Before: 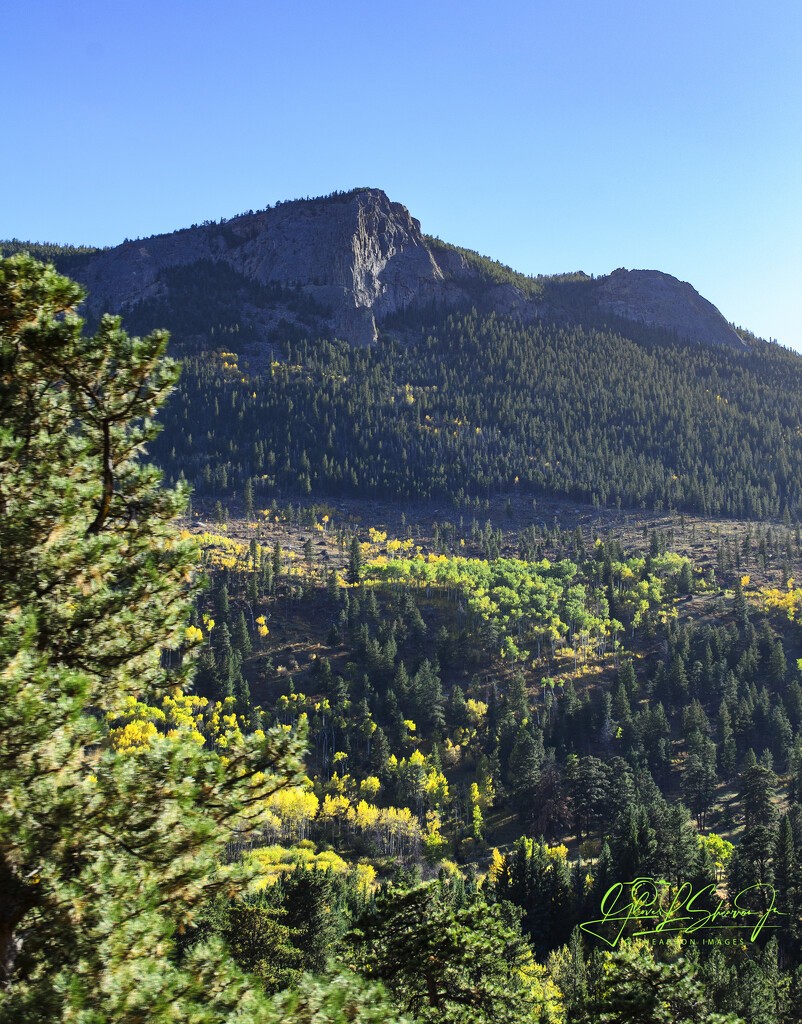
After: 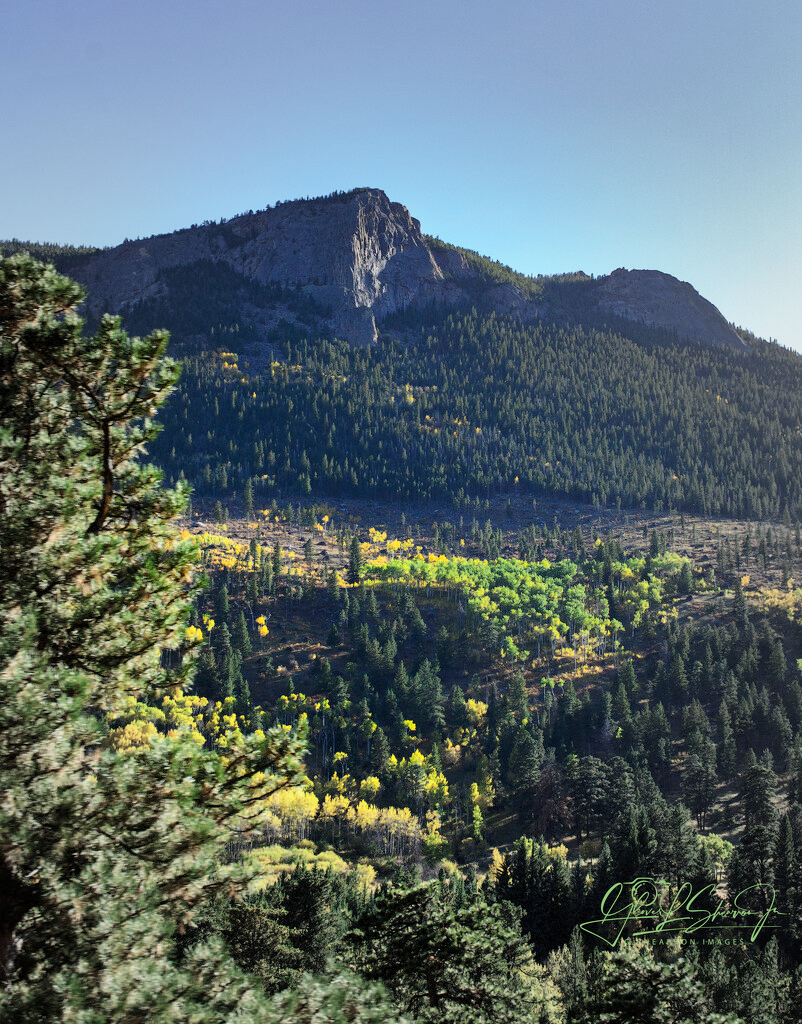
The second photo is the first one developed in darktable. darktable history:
shadows and highlights: shadows 13.85, white point adjustment 1.32, soften with gaussian
vignetting: fall-off start 34.12%, fall-off radius 64.3%, brightness -0.157, width/height ratio 0.951, dithering 8-bit output
